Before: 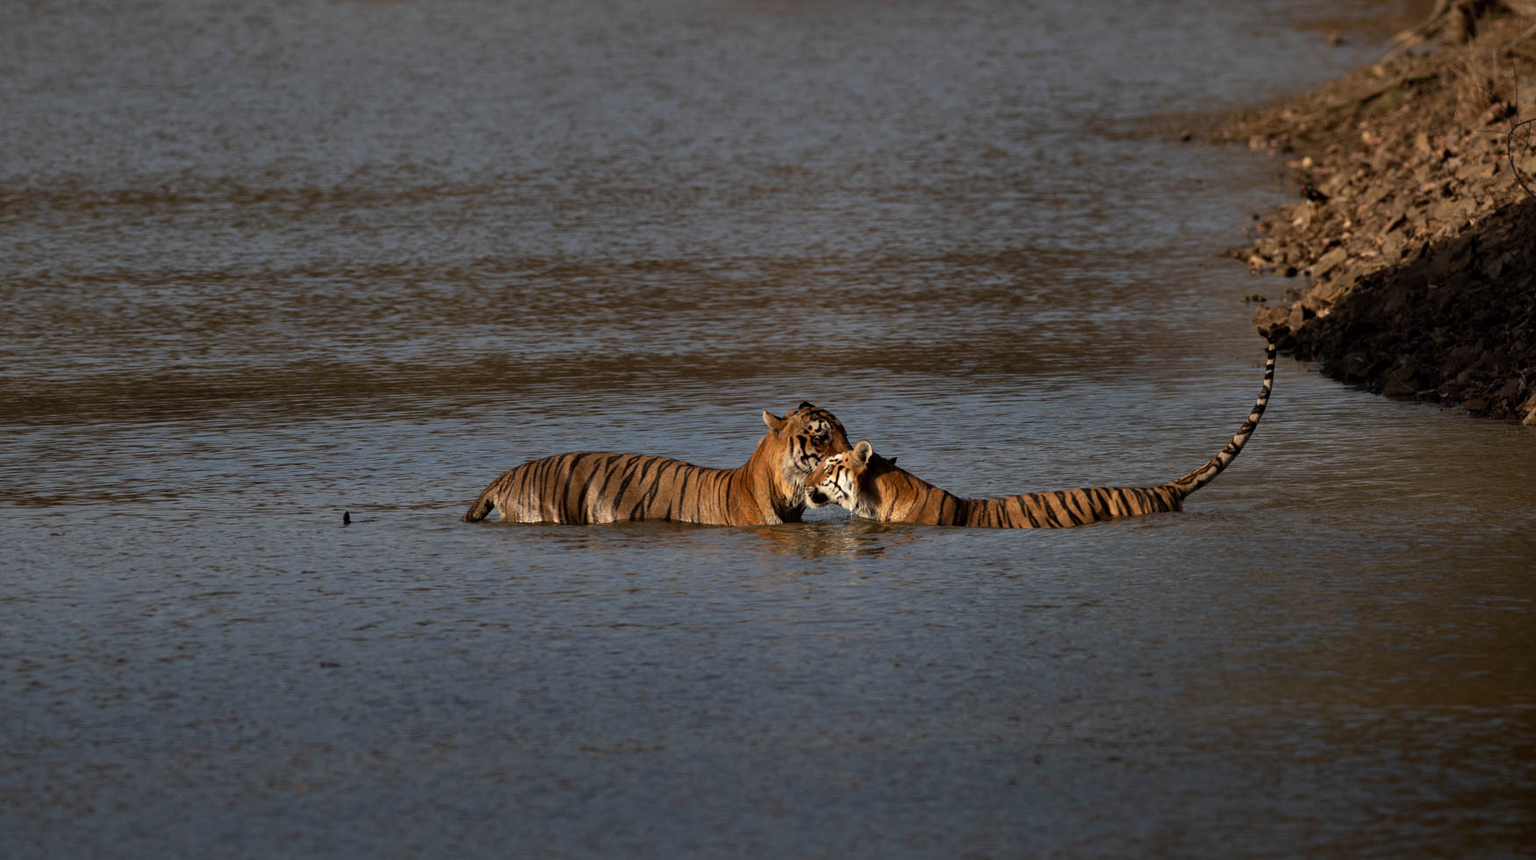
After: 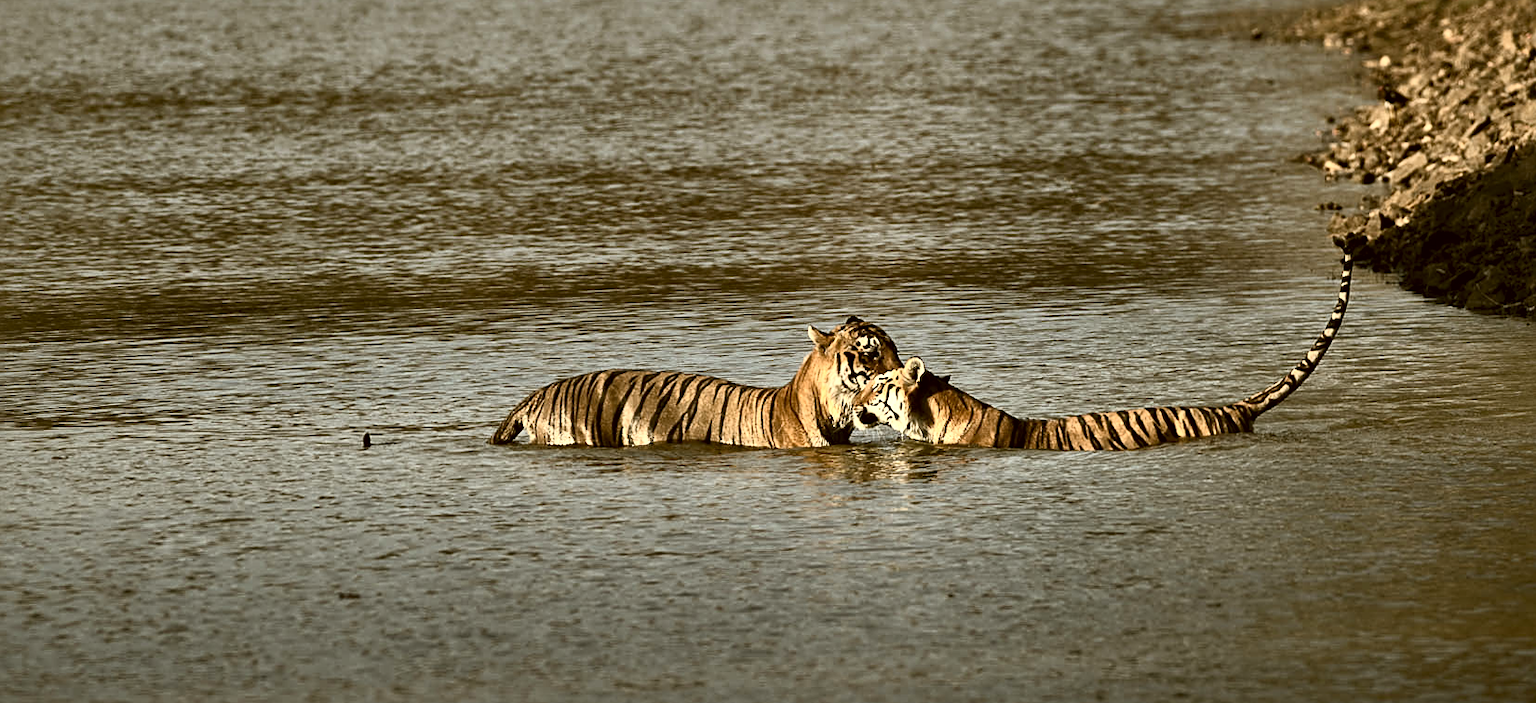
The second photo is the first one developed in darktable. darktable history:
crop and rotate: angle 0.057°, top 12.037%, right 5.502%, bottom 10.632%
color correction: highlights a* -1.28, highlights b* 10.58, shadows a* 0.389, shadows b* 19.03
sharpen: on, module defaults
local contrast: mode bilateral grid, contrast 24, coarseness 60, detail 151%, midtone range 0.2
contrast brightness saturation: contrast 0.449, brightness 0.557, saturation -0.19
